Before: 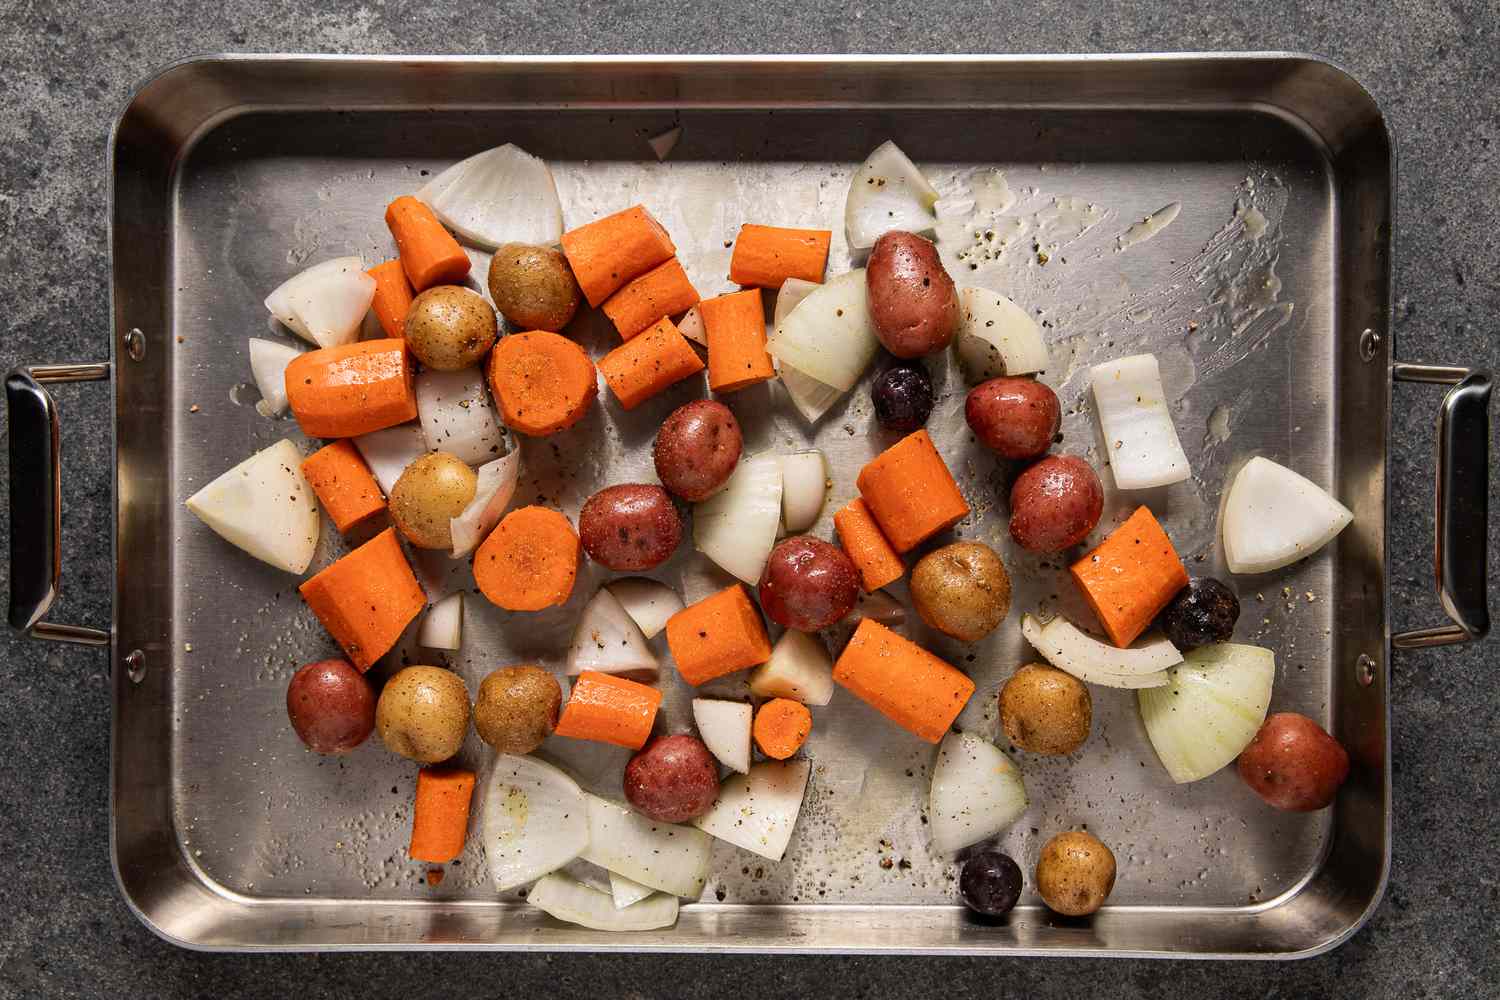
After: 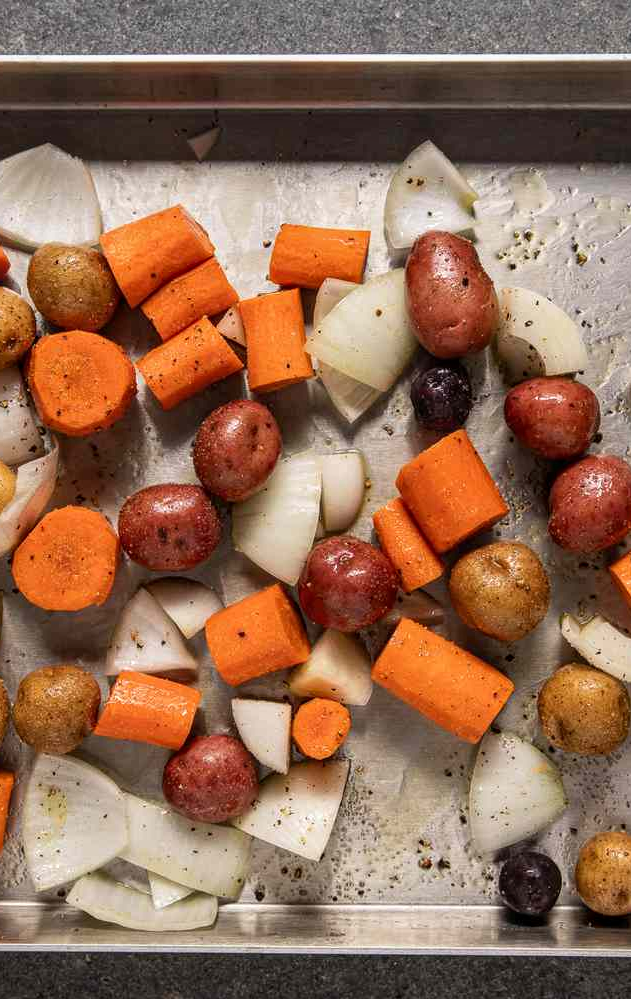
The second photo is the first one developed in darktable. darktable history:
crop: left 30.756%, right 27.172%
local contrast: detail 118%
